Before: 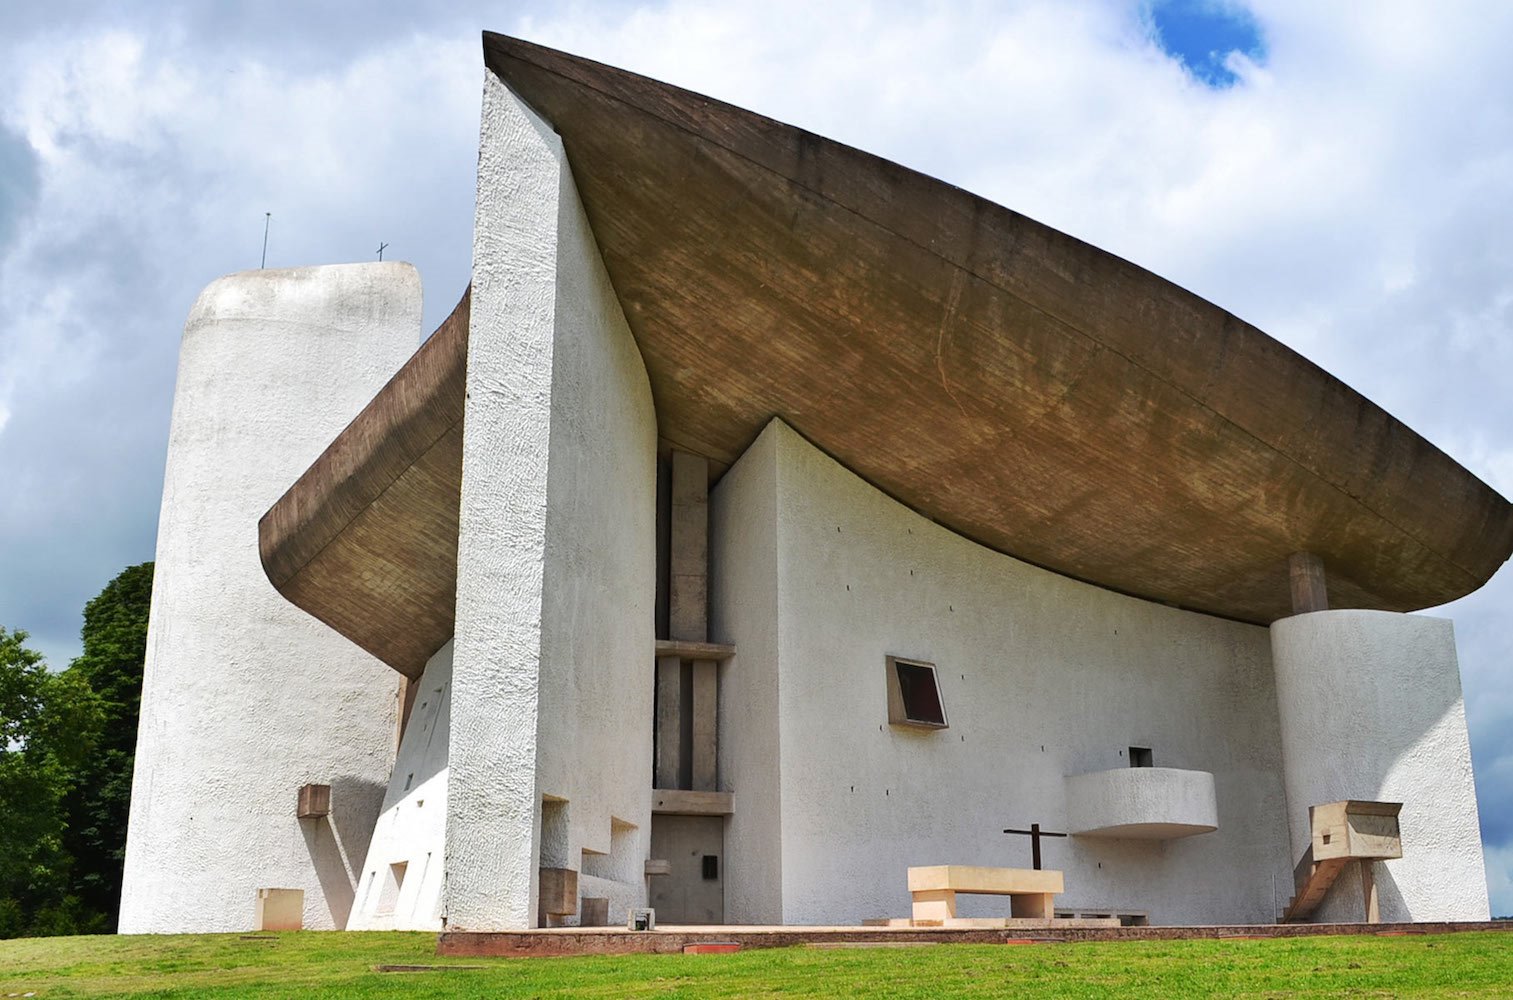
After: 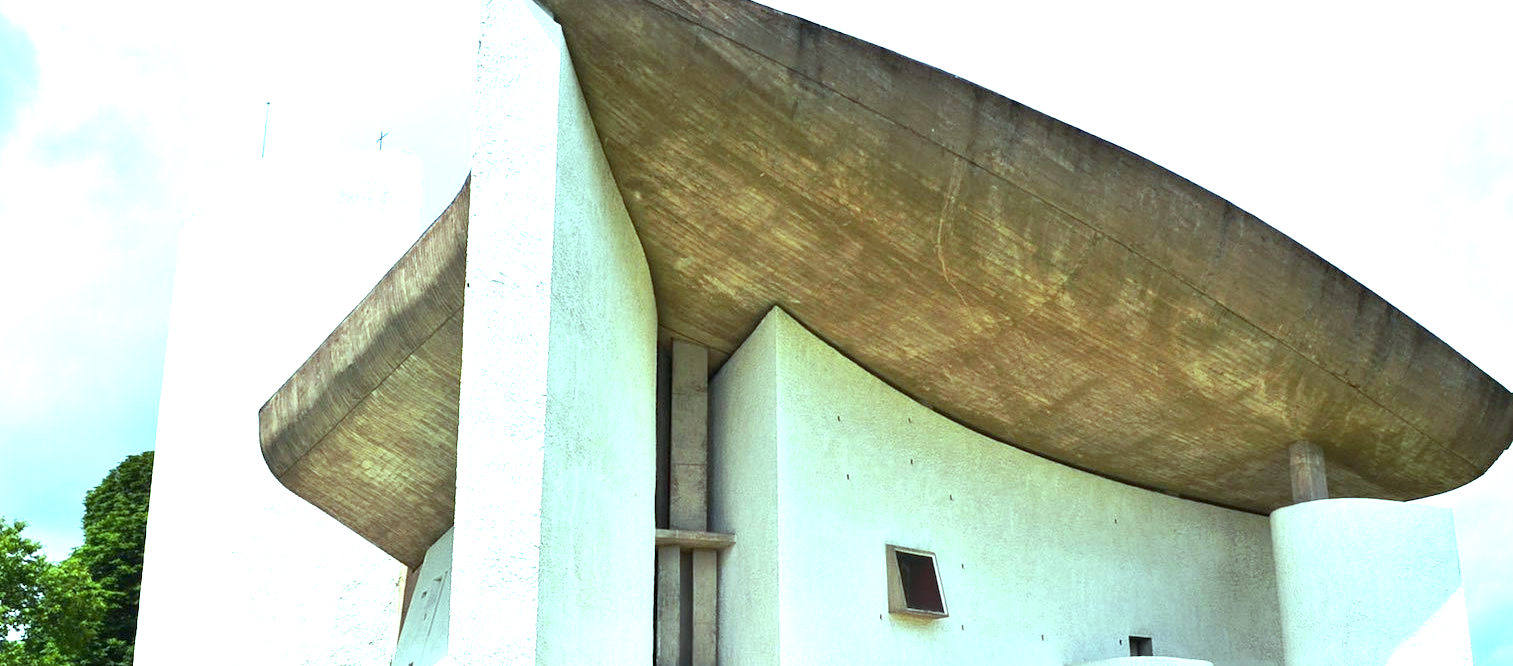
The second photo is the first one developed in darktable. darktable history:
crop: top 11.166%, bottom 22.168%
exposure: black level correction 0.001, exposure 1.398 EV, compensate exposure bias true, compensate highlight preservation false
color balance: mode lift, gamma, gain (sRGB), lift [0.997, 0.979, 1.021, 1.011], gamma [1, 1.084, 0.916, 0.998], gain [1, 0.87, 1.13, 1.101], contrast 4.55%, contrast fulcrum 38.24%, output saturation 104.09%
